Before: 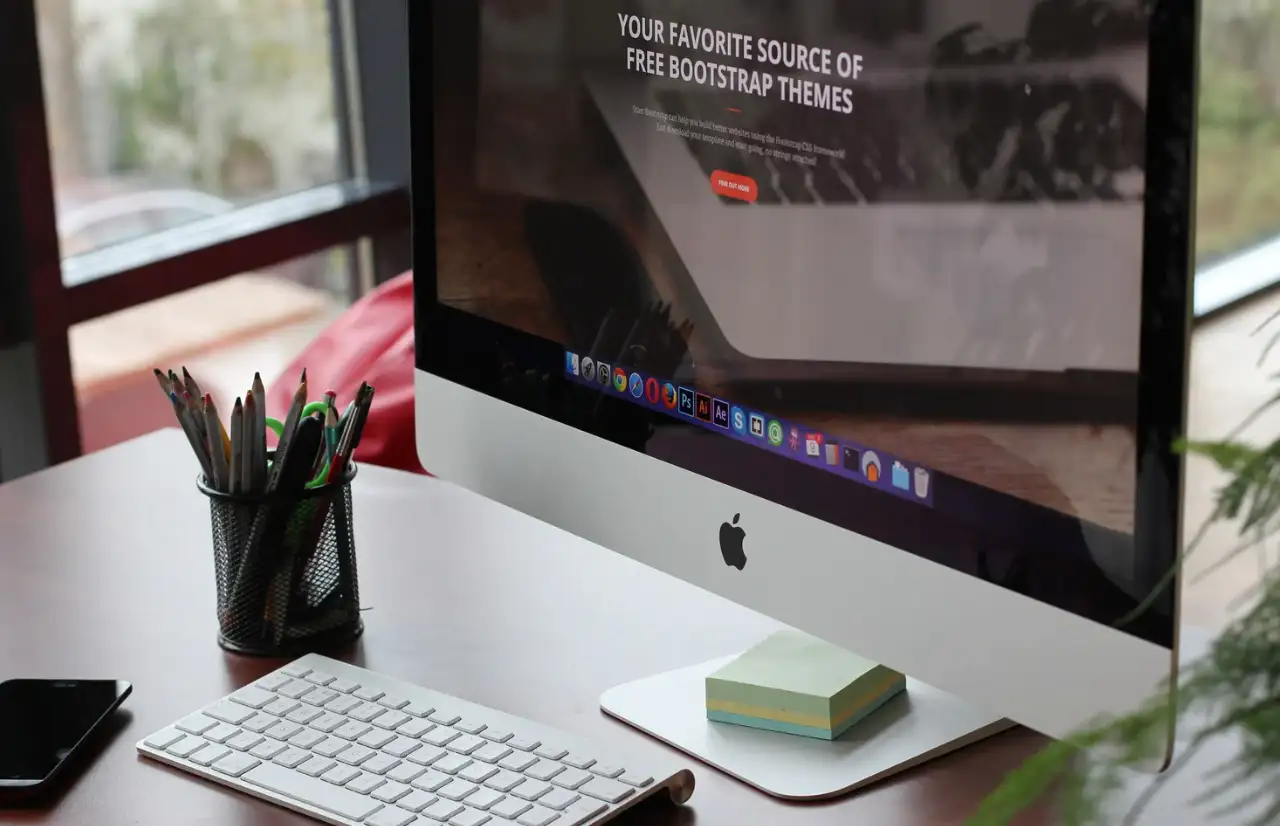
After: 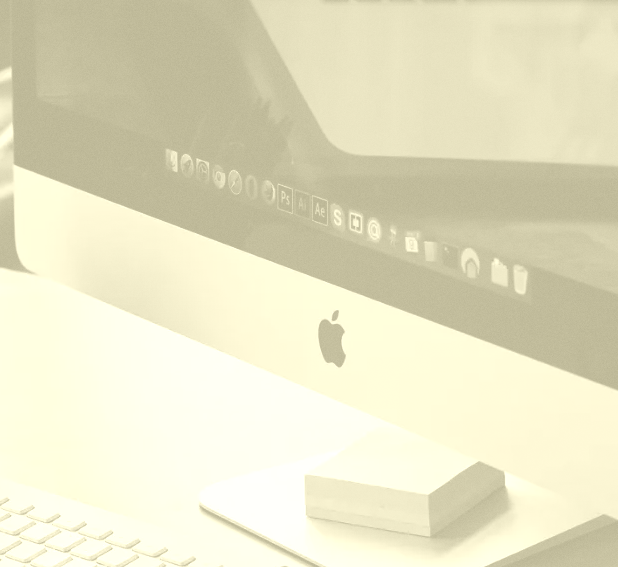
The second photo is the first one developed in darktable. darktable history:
exposure: black level correction -0.071, exposure 0.5 EV, compensate highlight preservation false
grain: coarseness 0.09 ISO, strength 10%
crop: left 31.379%, top 24.658%, right 20.326%, bottom 6.628%
colorize: hue 43.2°, saturation 40%, version 1
